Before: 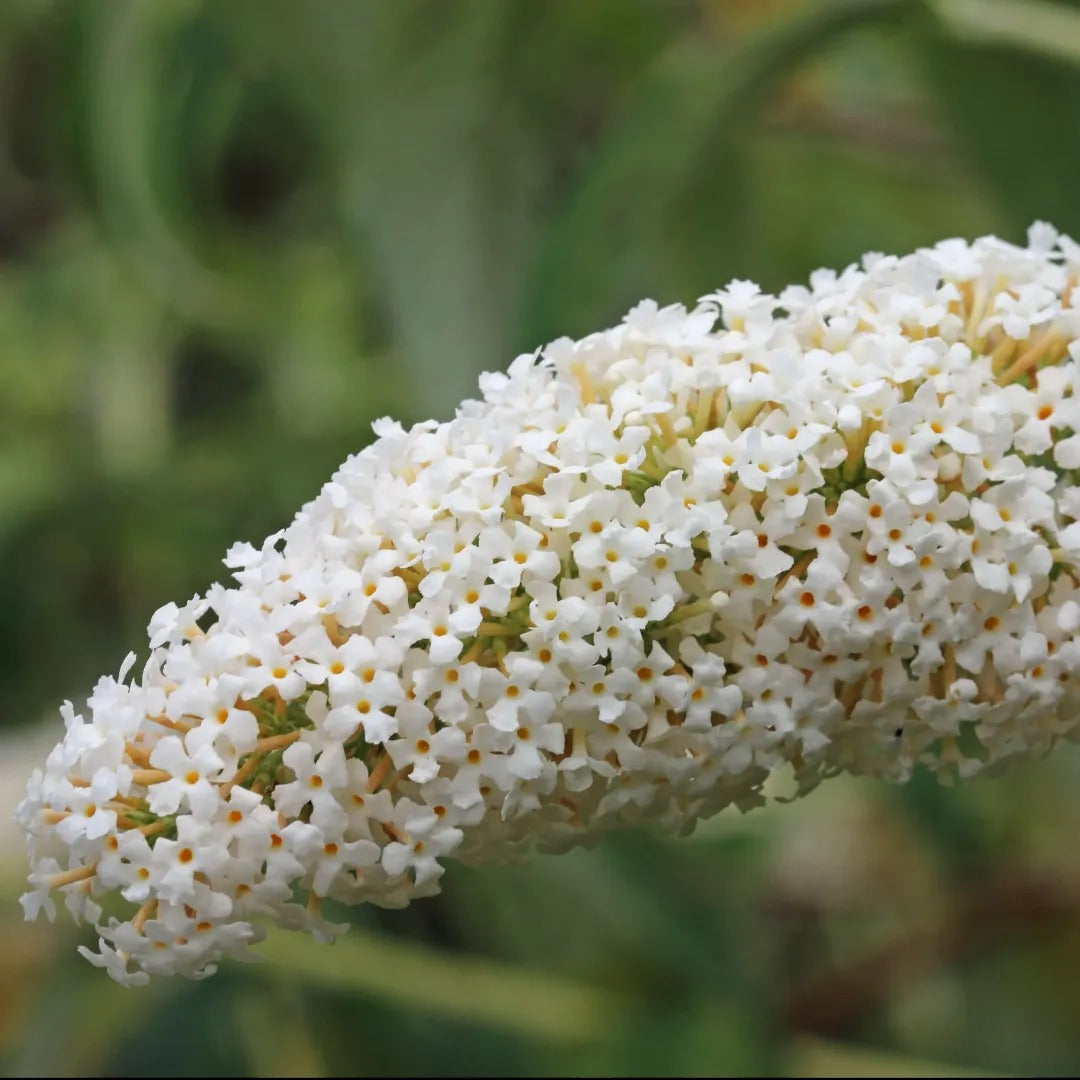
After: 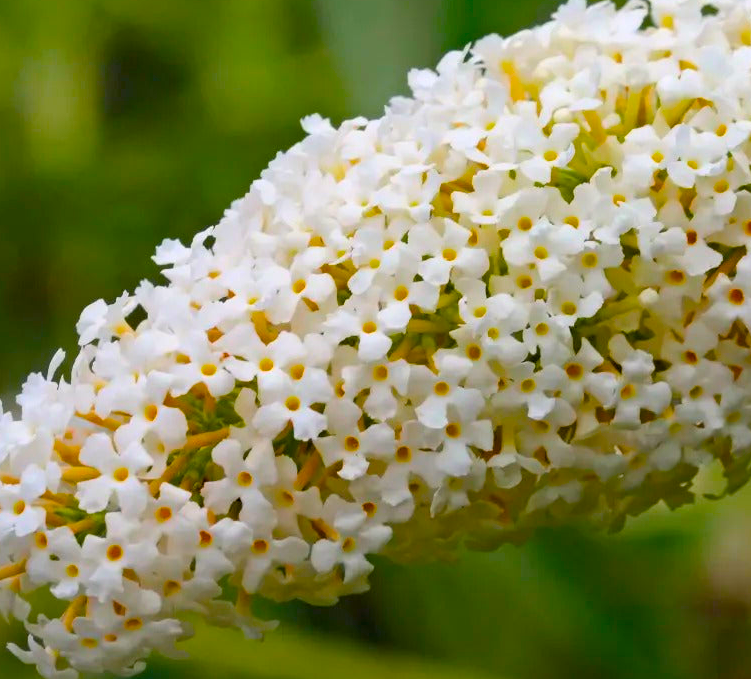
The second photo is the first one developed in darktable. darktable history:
crop: left 6.649%, top 28.116%, right 23.747%, bottom 8.992%
color balance rgb: highlights gain › chroma 0.229%, highlights gain › hue 331.27°, global offset › luminance -0.253%, perceptual saturation grading › global saturation 36.421%, perceptual saturation grading › shadows 36.025%, global vibrance 50.174%
